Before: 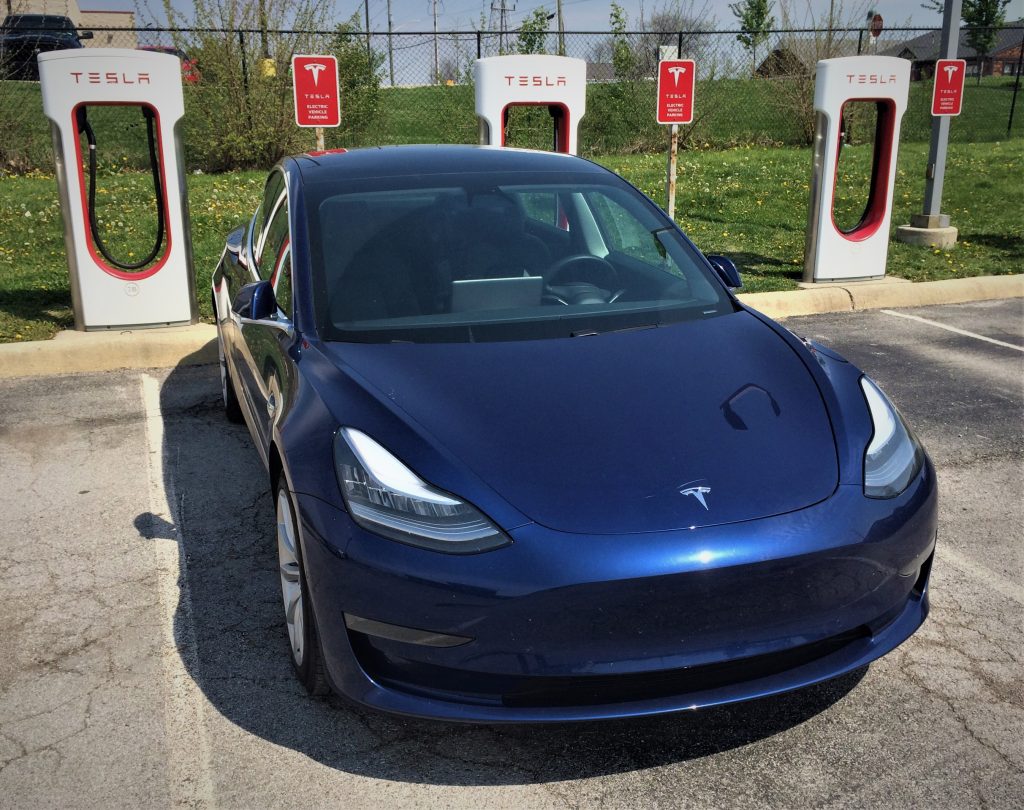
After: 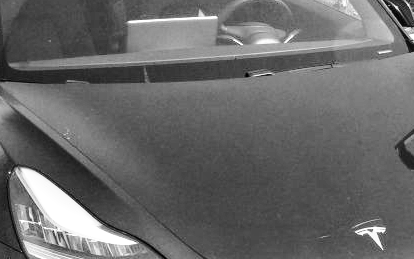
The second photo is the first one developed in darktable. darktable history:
monochrome: on, module defaults
exposure: black level correction 0, exposure 0.7 EV, compensate exposure bias true, compensate highlight preservation false
base curve: curves: ch0 [(0, 0) (0.028, 0.03) (0.121, 0.232) (0.46, 0.748) (0.859, 0.968) (1, 1)], preserve colors none
color contrast: green-magenta contrast 0.81
color zones: curves: ch1 [(0, 0.679) (0.143, 0.647) (0.286, 0.261) (0.378, -0.011) (0.571, 0.396) (0.714, 0.399) (0.857, 0.406) (1, 0.679)]
crop: left 31.751%, top 32.172%, right 27.8%, bottom 35.83%
tone curve: curves: ch0 [(0, 0) (0.003, 0.022) (0.011, 0.025) (0.025, 0.032) (0.044, 0.055) (0.069, 0.089) (0.1, 0.133) (0.136, 0.18) (0.177, 0.231) (0.224, 0.291) (0.277, 0.35) (0.335, 0.42) (0.399, 0.496) (0.468, 0.561) (0.543, 0.632) (0.623, 0.706) (0.709, 0.783) (0.801, 0.865) (0.898, 0.947) (1, 1)], preserve colors none
local contrast: on, module defaults
